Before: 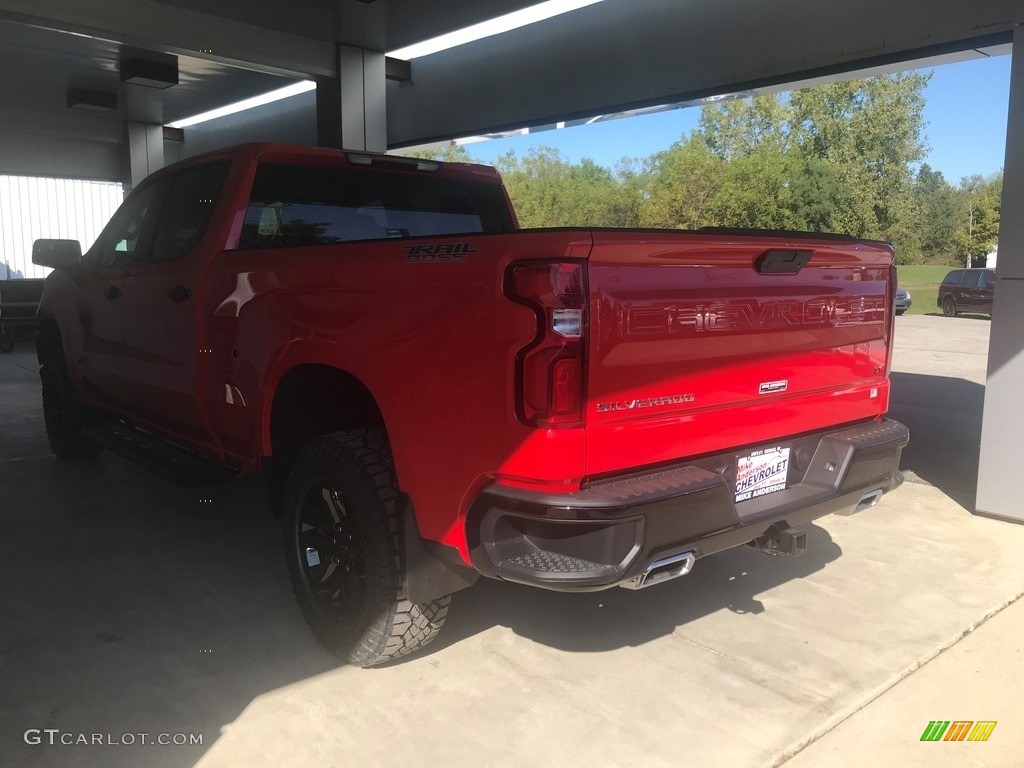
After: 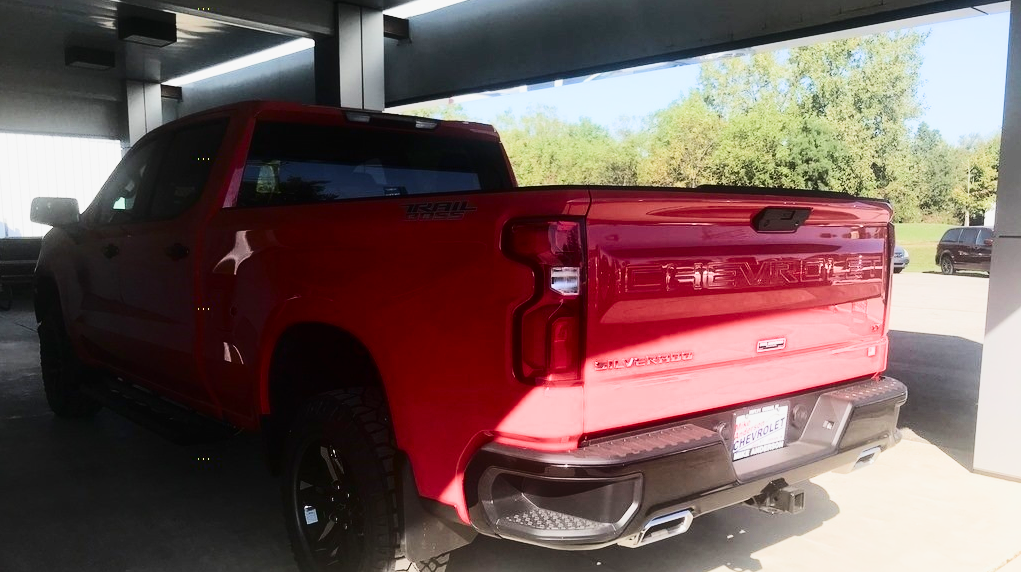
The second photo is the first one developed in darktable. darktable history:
haze removal: strength -0.055, compatibility mode true, adaptive false
crop: left 0.2%, top 5.554%, bottom 19.925%
exposure: black level correction 0, exposure 1.103 EV, compensate exposure bias true, compensate highlight preservation false
filmic rgb: black relative exposure -7.65 EV, white relative exposure 4.56 EV, threshold 2.95 EV, hardness 3.61, contrast 1.054, color science v5 (2021), contrast in shadows safe, contrast in highlights safe, enable highlight reconstruction true
contrast brightness saturation: contrast 0.338, brightness -0.069, saturation 0.174
